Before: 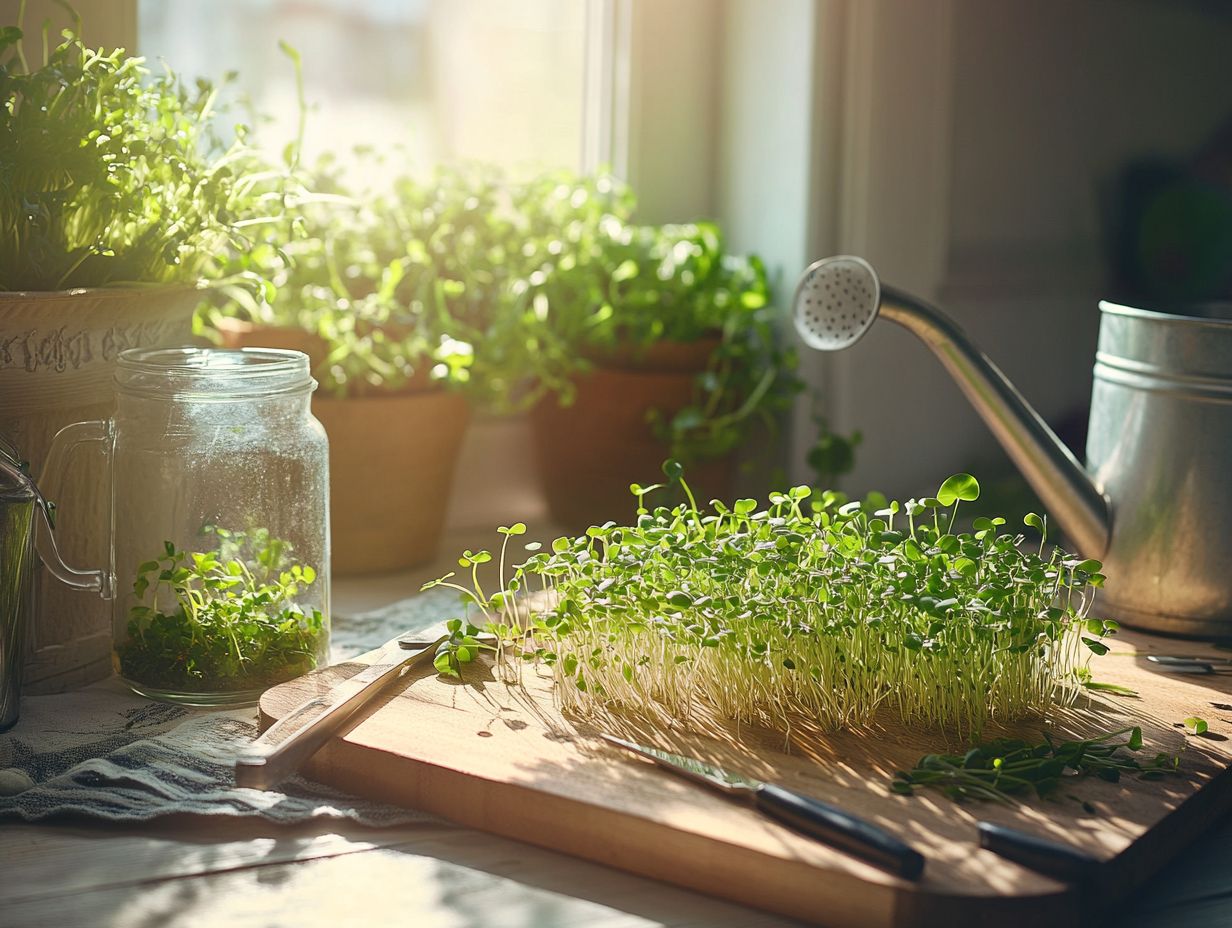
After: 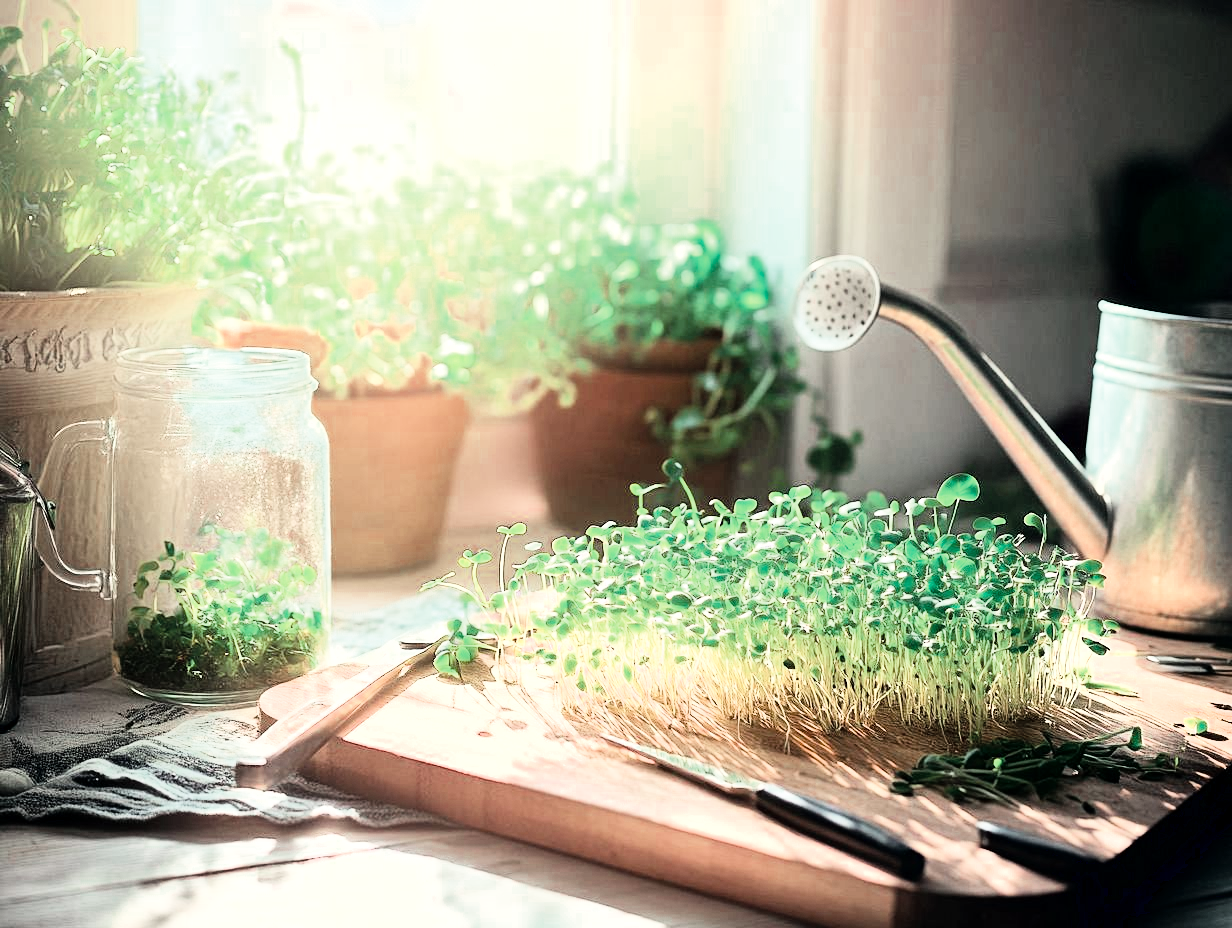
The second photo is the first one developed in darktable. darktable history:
rgb curve: curves: ch0 [(0, 0) (0.21, 0.15) (0.24, 0.21) (0.5, 0.75) (0.75, 0.96) (0.89, 0.99) (1, 1)]; ch1 [(0, 0.02) (0.21, 0.13) (0.25, 0.2) (0.5, 0.67) (0.75, 0.9) (0.89, 0.97) (1, 1)]; ch2 [(0, 0.02) (0.21, 0.13) (0.25, 0.2) (0.5, 0.67) (0.75, 0.9) (0.89, 0.97) (1, 1)], compensate middle gray true
color zones: curves: ch0 [(0, 0.5) (0.125, 0.4) (0.25, 0.5) (0.375, 0.4) (0.5, 0.4) (0.625, 0.35) (0.75, 0.35) (0.875, 0.5)]; ch1 [(0, 0.35) (0.125, 0.45) (0.25, 0.35) (0.375, 0.35) (0.5, 0.35) (0.625, 0.35) (0.75, 0.45) (0.875, 0.35)]; ch2 [(0, 0.6) (0.125, 0.5) (0.25, 0.5) (0.375, 0.6) (0.5, 0.6) (0.625, 0.5) (0.75, 0.5) (0.875, 0.5)]
color contrast: blue-yellow contrast 0.62
exposure: black level correction 0.012, exposure 0.7 EV, compensate exposure bias true, compensate highlight preservation false
